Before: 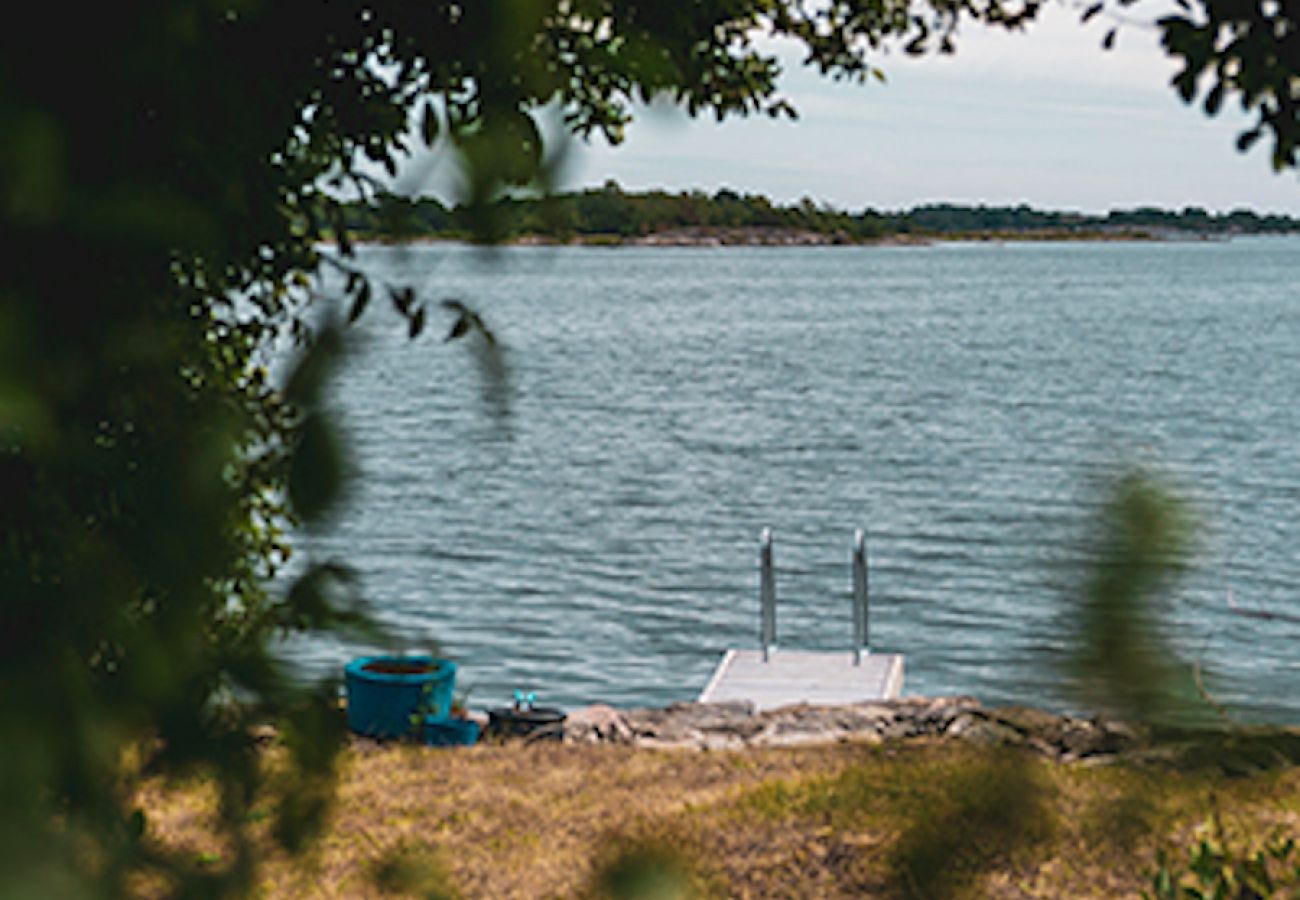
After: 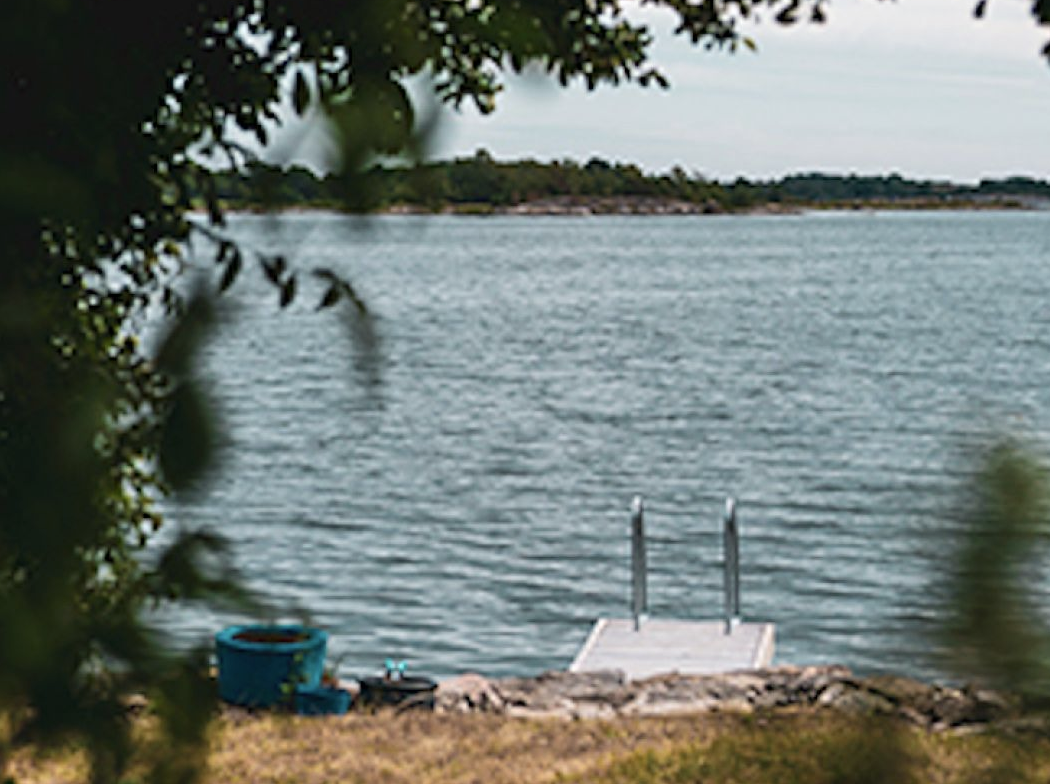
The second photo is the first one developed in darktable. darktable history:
contrast brightness saturation: contrast 0.105, saturation -0.162
crop: left 9.996%, top 3.468%, right 9.211%, bottom 9.378%
